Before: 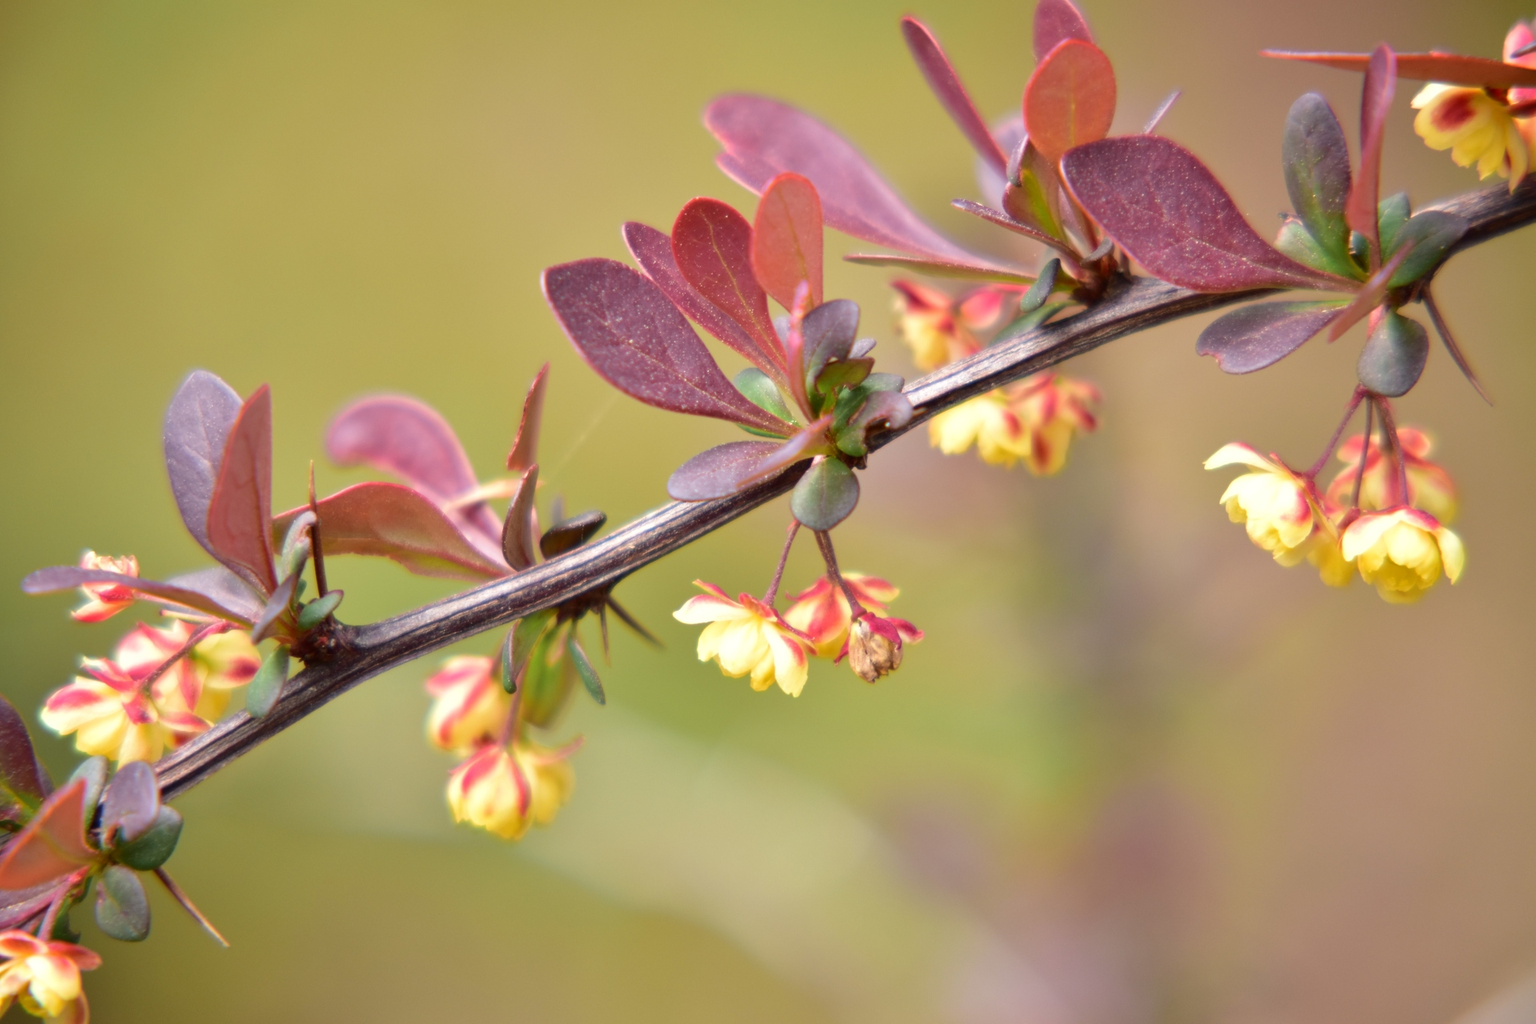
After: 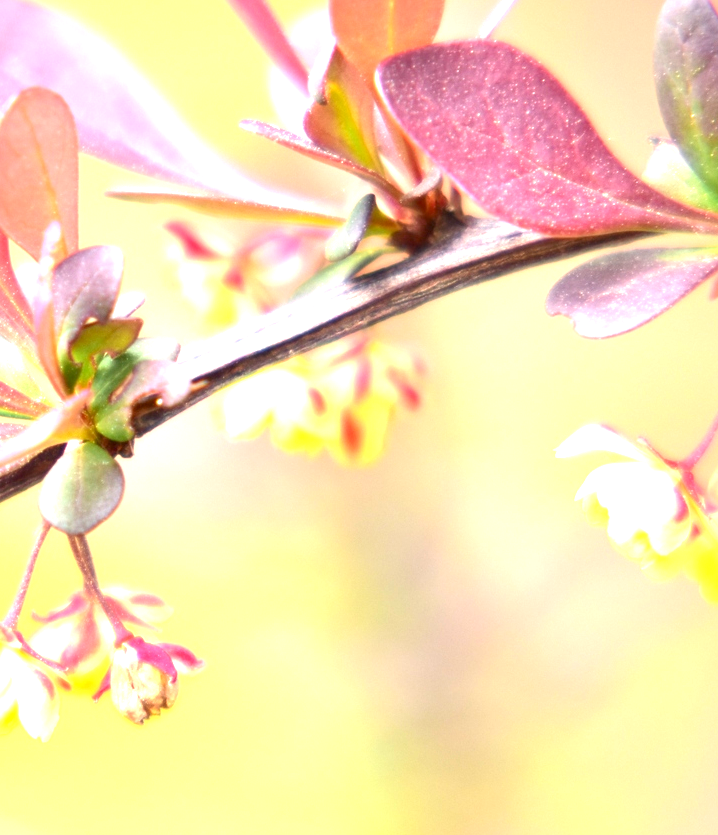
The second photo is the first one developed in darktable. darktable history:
crop and rotate: left 49.507%, top 10.146%, right 13.08%, bottom 24.548%
exposure: black level correction 0.001, exposure 1.715 EV, compensate exposure bias true, compensate highlight preservation false
